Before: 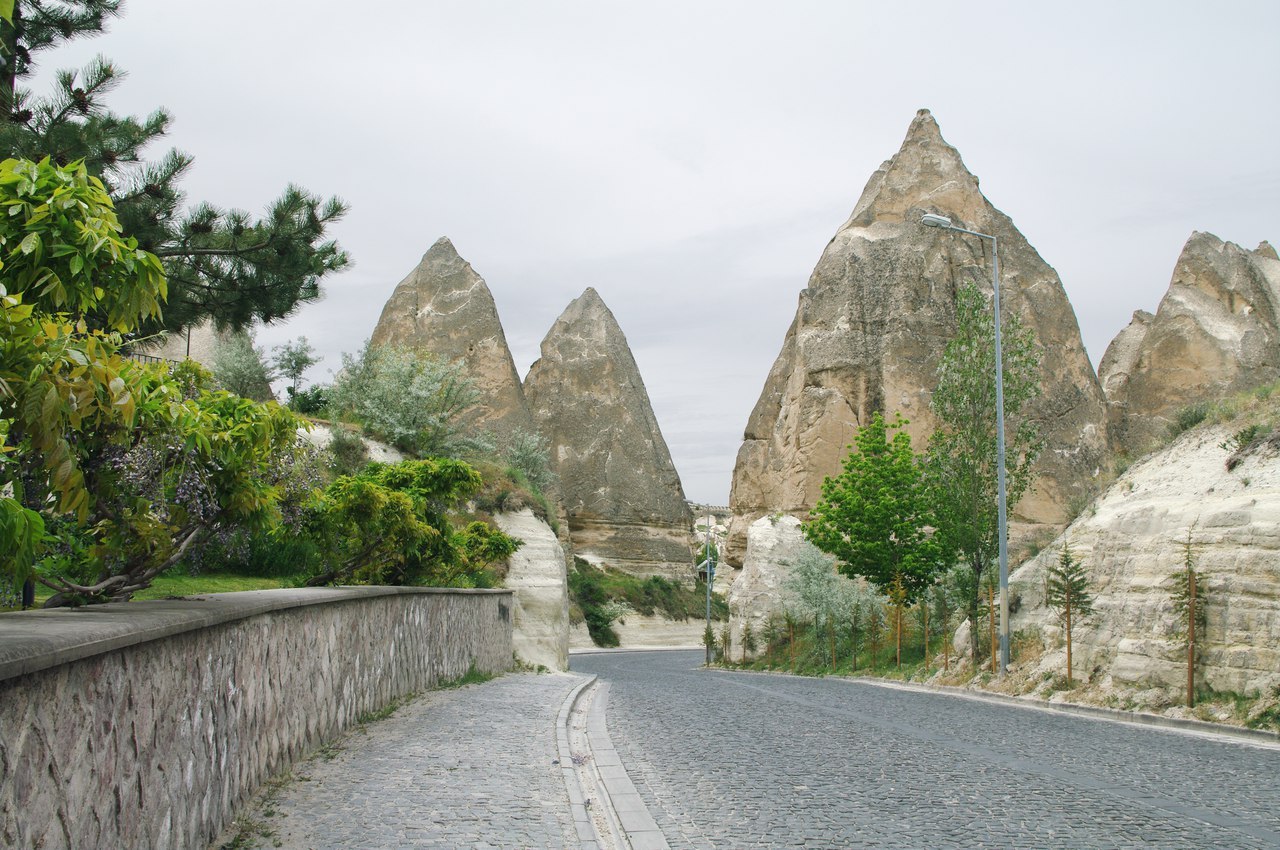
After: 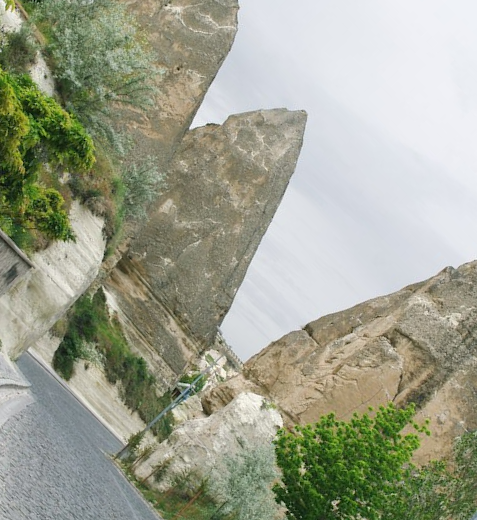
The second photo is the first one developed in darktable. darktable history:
crop and rotate: angle -46.12°, top 16.537%, right 0.895%, bottom 11.705%
